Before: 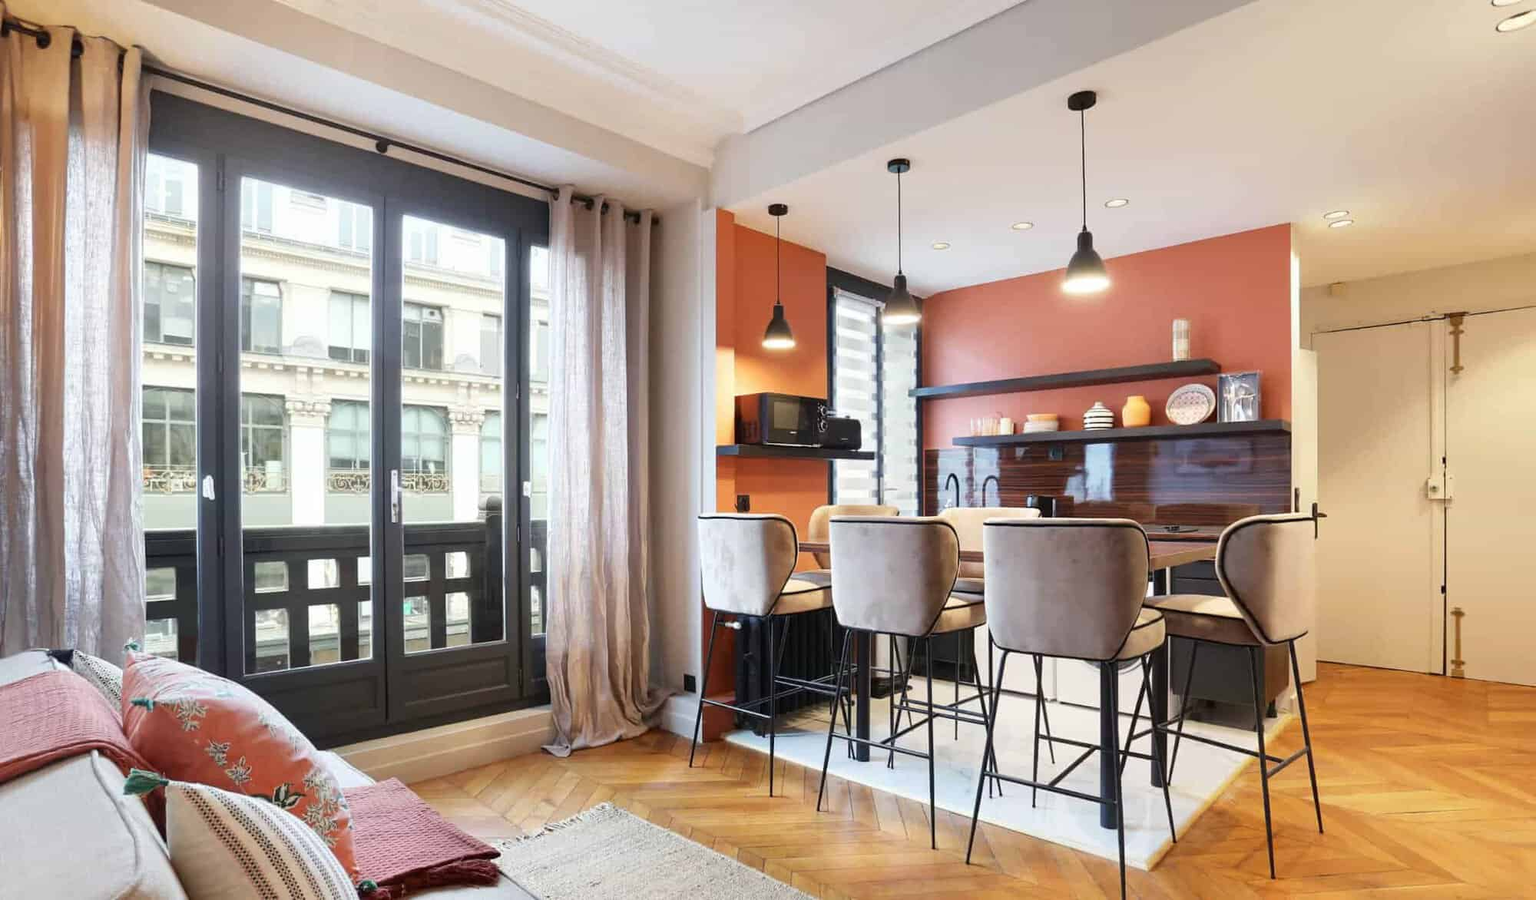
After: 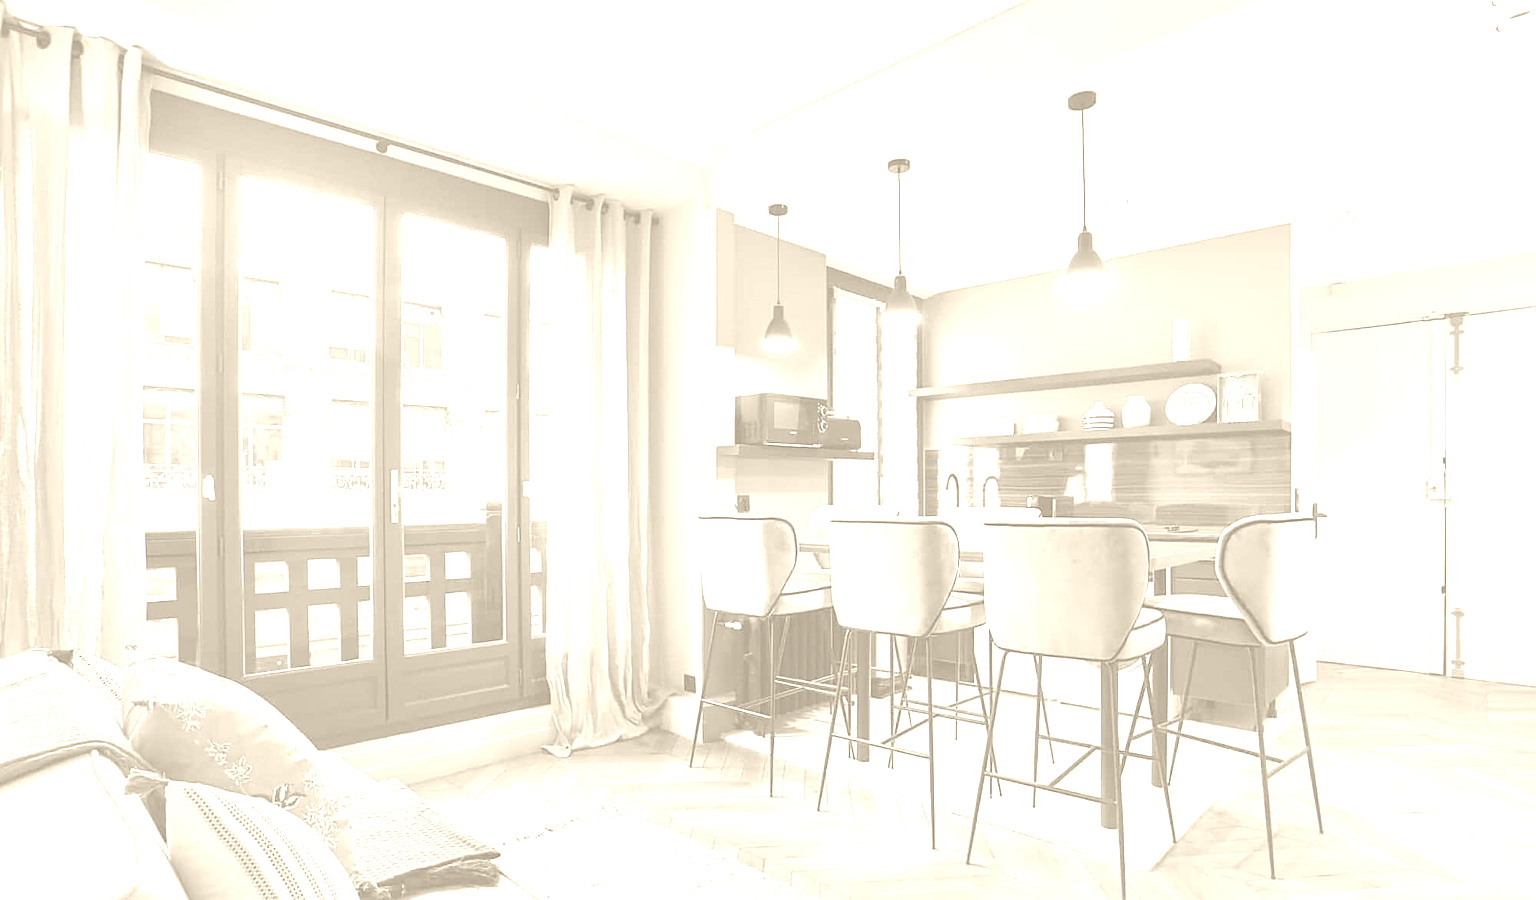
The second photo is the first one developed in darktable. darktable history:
sharpen: on, module defaults
shadows and highlights: shadows 32, highlights -32, soften with gaussian
color calibration: x 0.37, y 0.382, temperature 4313.32 K
exposure: black level correction 0, exposure 0.5 EV, compensate exposure bias true, compensate highlight preservation false
colorize: hue 36°, saturation 71%, lightness 80.79%
